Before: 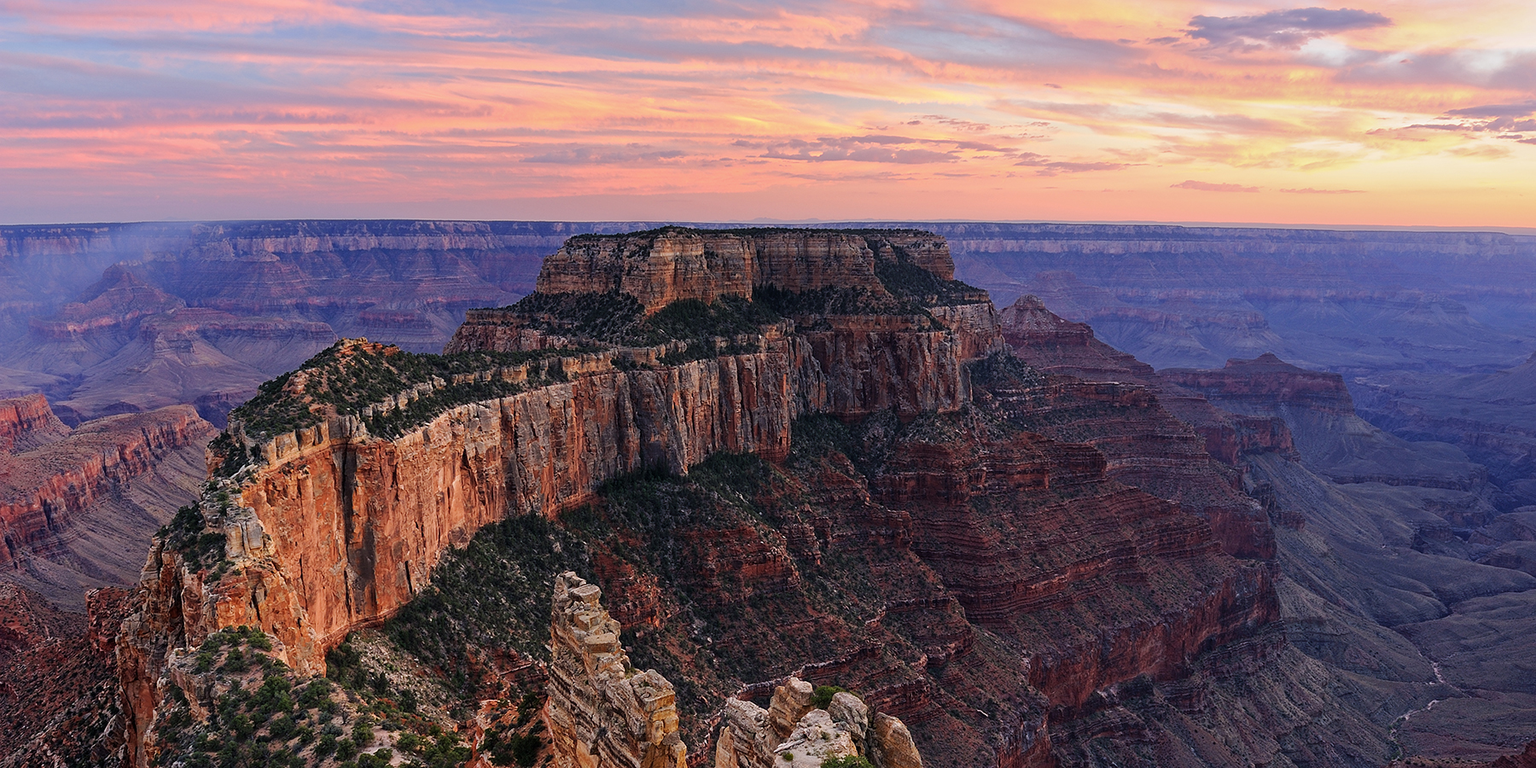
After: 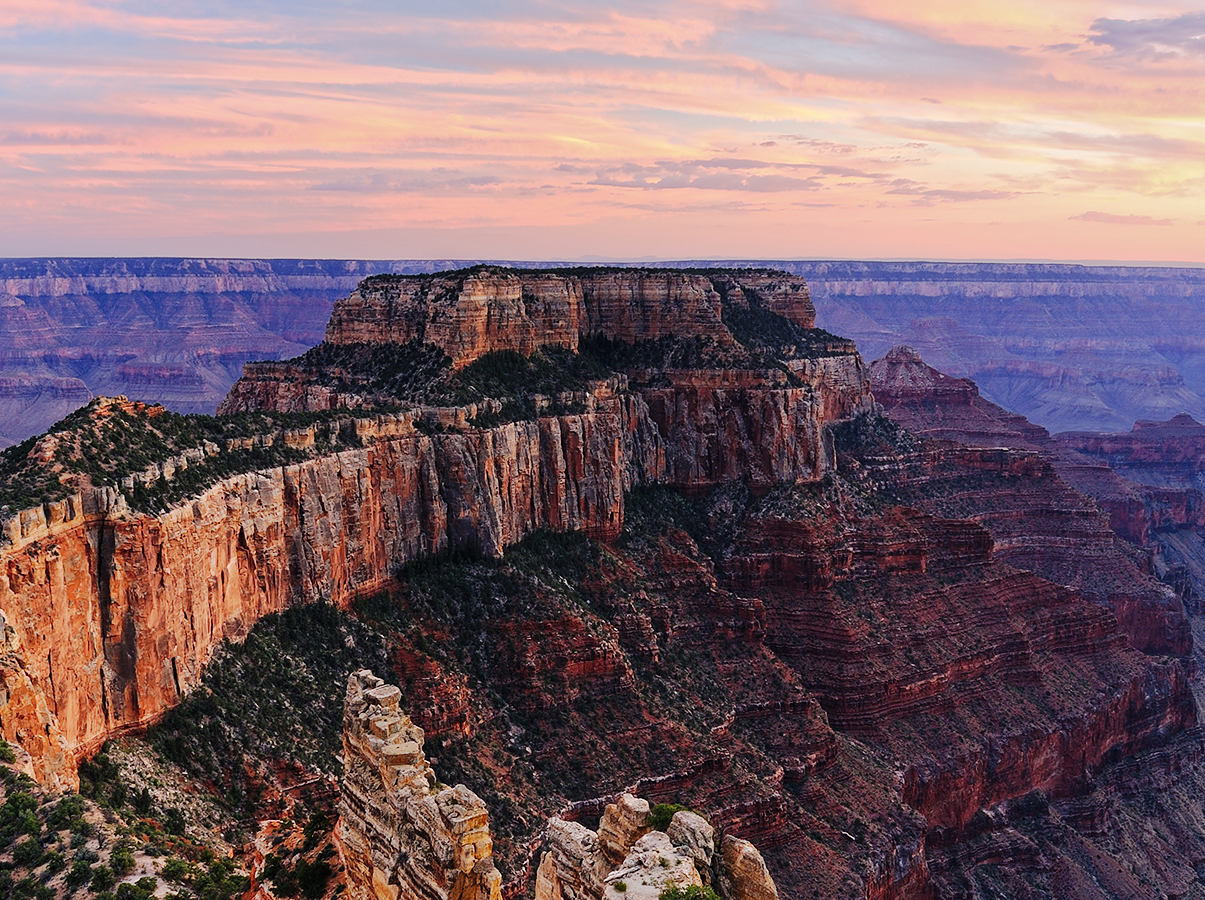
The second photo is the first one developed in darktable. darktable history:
crop: left 16.885%, right 16.131%
shadows and highlights: shadows -8.7, white point adjustment 1.58, highlights 11.8
tone curve: curves: ch0 [(0, 0) (0.003, 0.009) (0.011, 0.013) (0.025, 0.022) (0.044, 0.039) (0.069, 0.055) (0.1, 0.077) (0.136, 0.113) (0.177, 0.158) (0.224, 0.213) (0.277, 0.289) (0.335, 0.367) (0.399, 0.451) (0.468, 0.532) (0.543, 0.615) (0.623, 0.696) (0.709, 0.755) (0.801, 0.818) (0.898, 0.893) (1, 1)], preserve colors none
